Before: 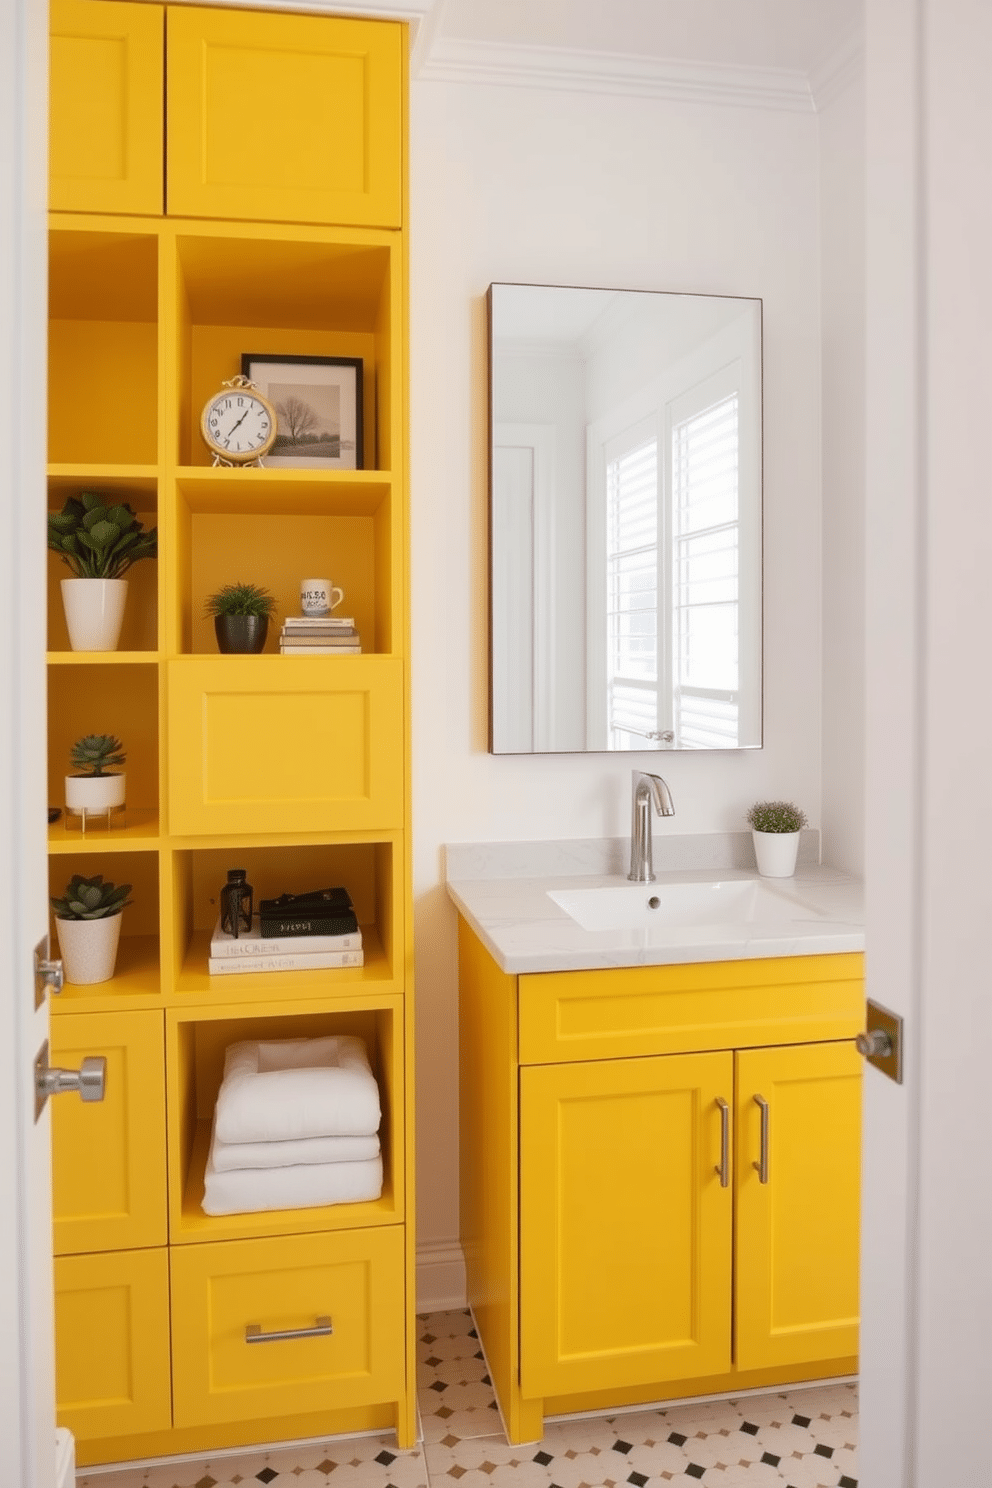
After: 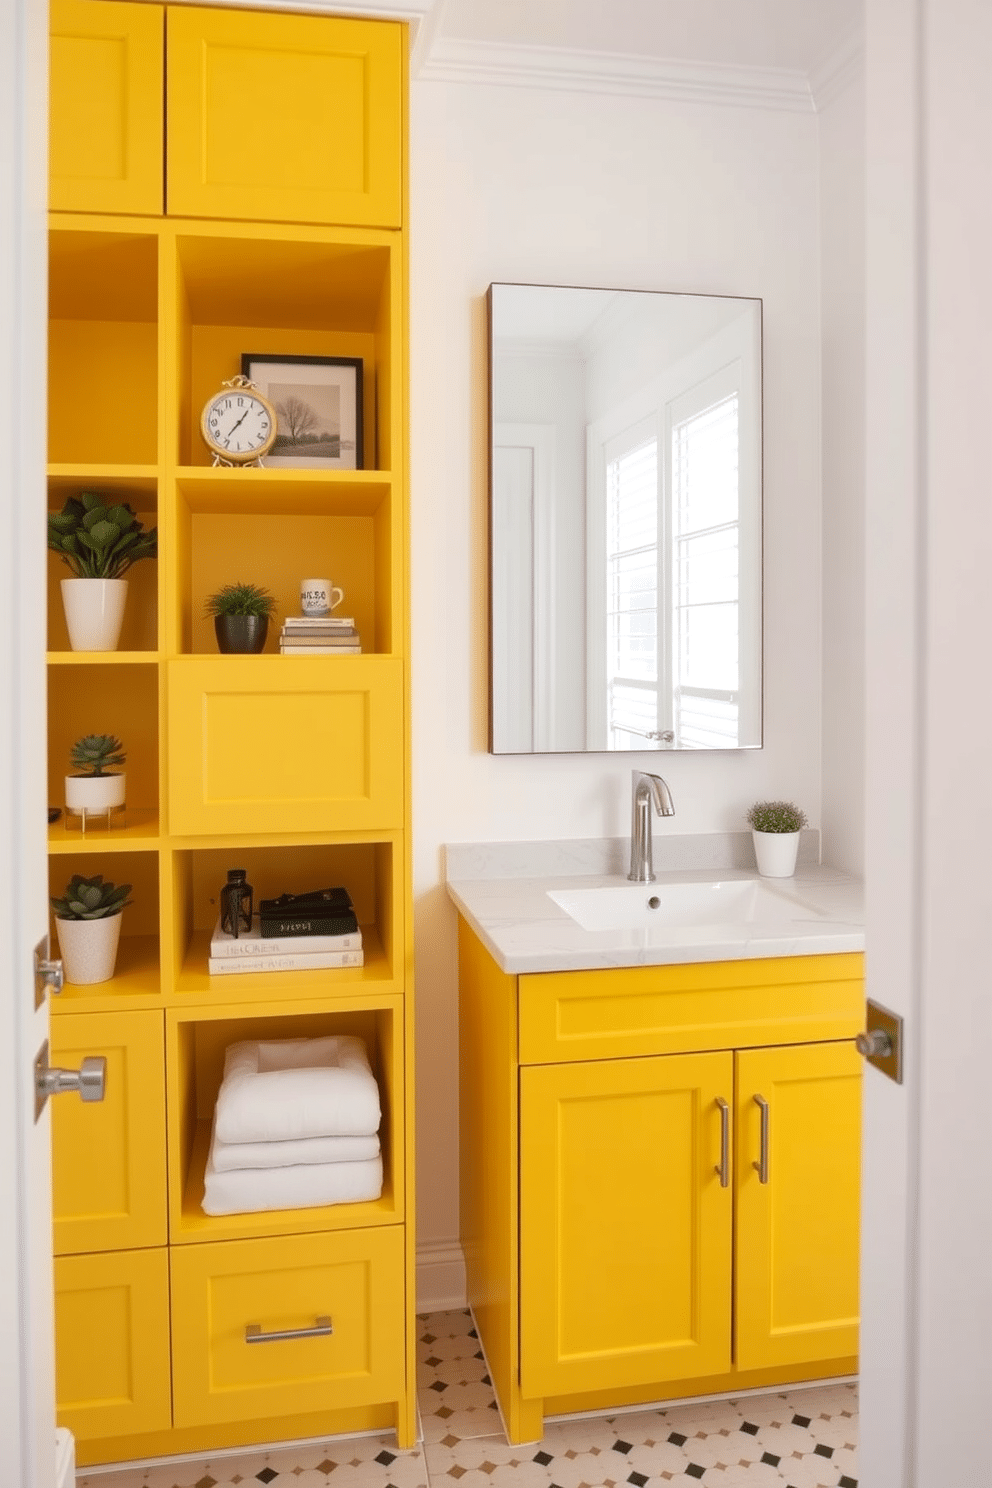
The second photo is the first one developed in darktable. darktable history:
shadows and highlights: shadows 25.97, highlights -24.85
exposure: black level correction 0.001, exposure 0.141 EV, compensate highlight preservation false
